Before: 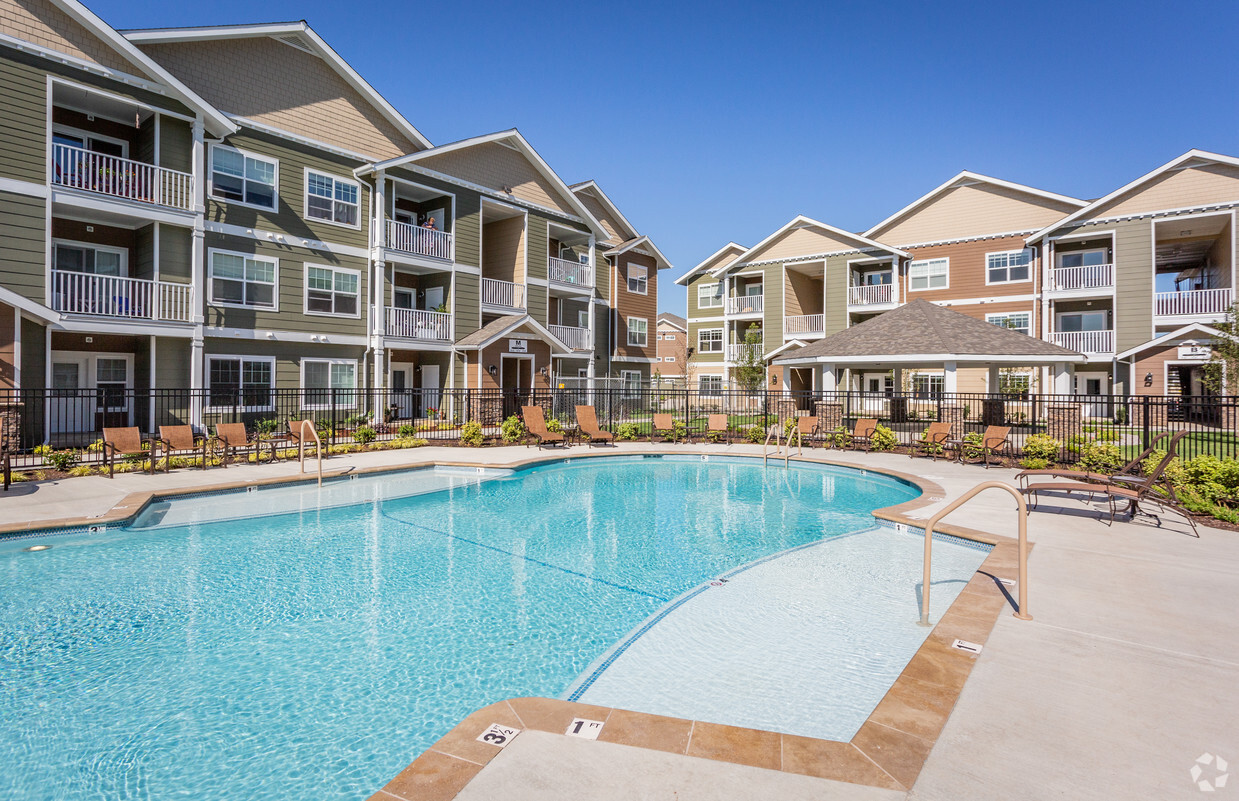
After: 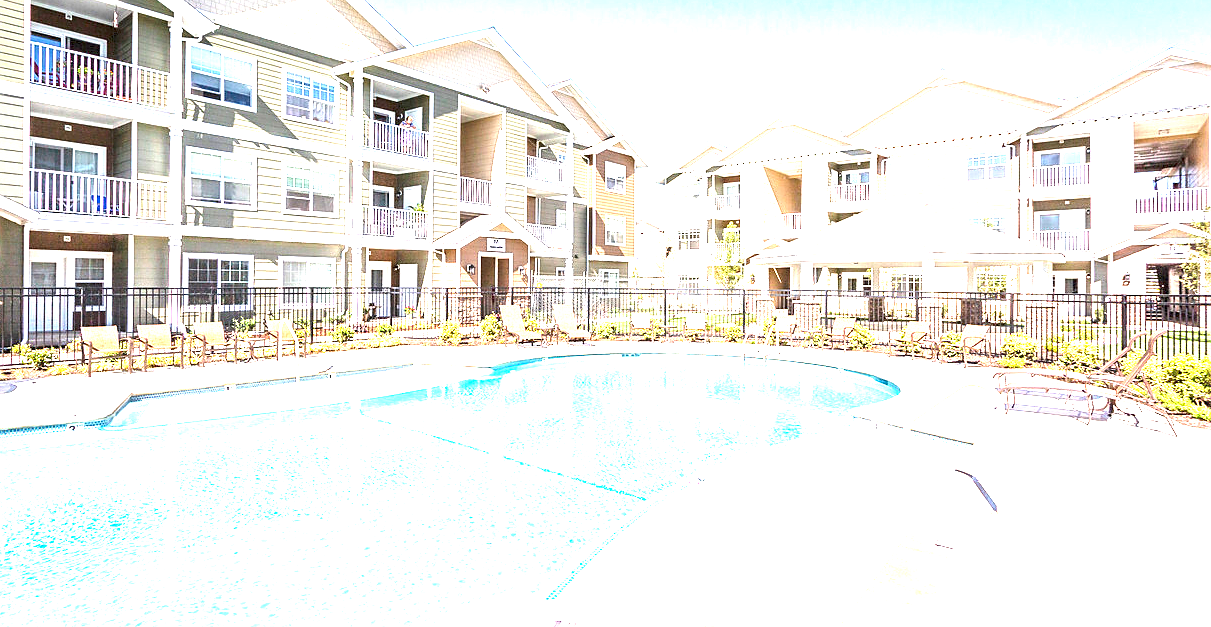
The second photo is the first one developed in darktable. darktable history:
exposure: exposure 3.094 EV, compensate exposure bias true, compensate highlight preservation false
crop and rotate: left 1.917%, top 12.666%, right 0.272%, bottom 8.983%
sharpen: radius 1.518, amount 0.357, threshold 1.696
